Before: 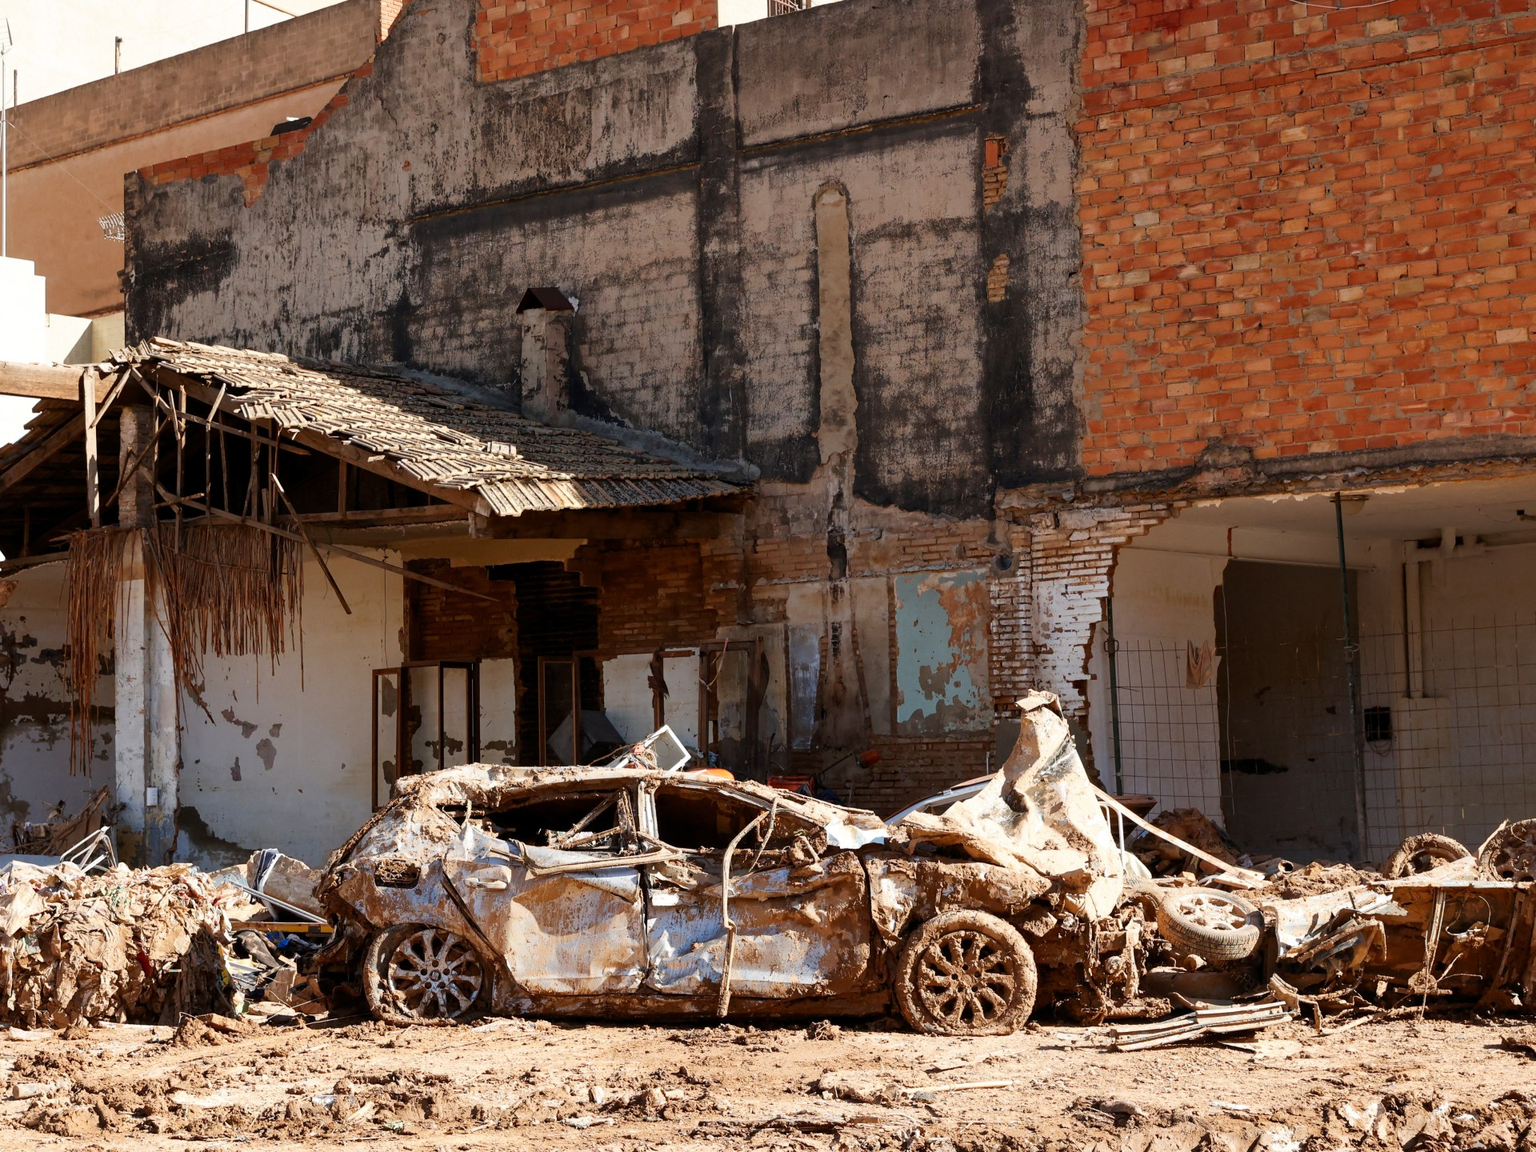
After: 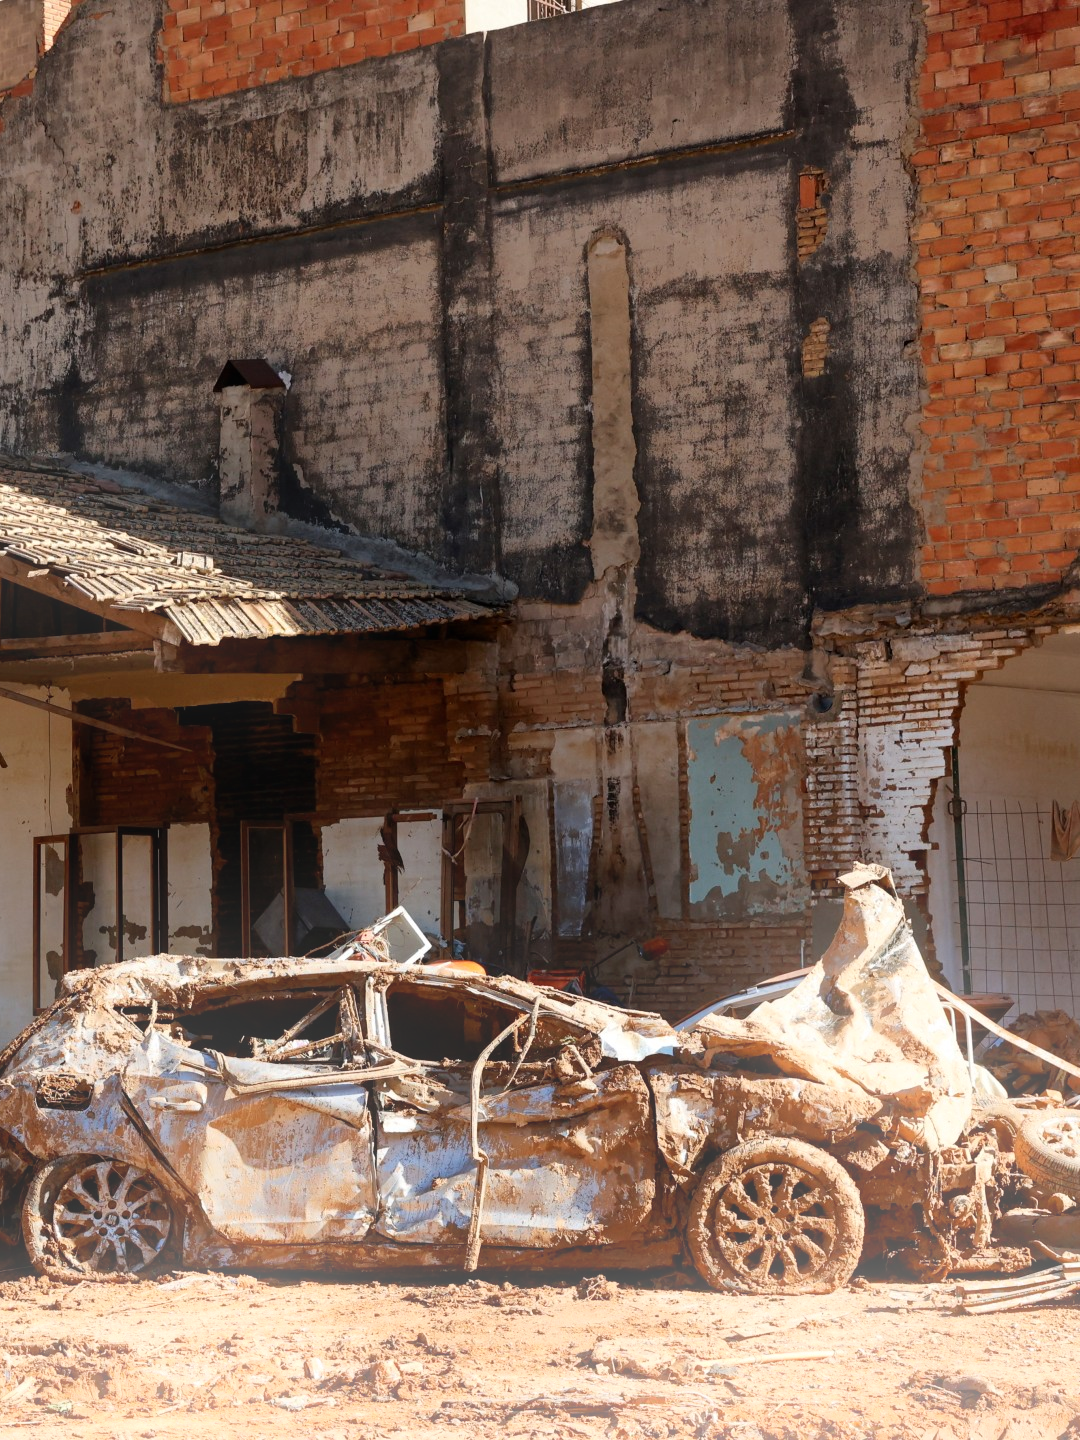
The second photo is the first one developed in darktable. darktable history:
bloom: on, module defaults
crop and rotate: left 22.516%, right 21.234%
